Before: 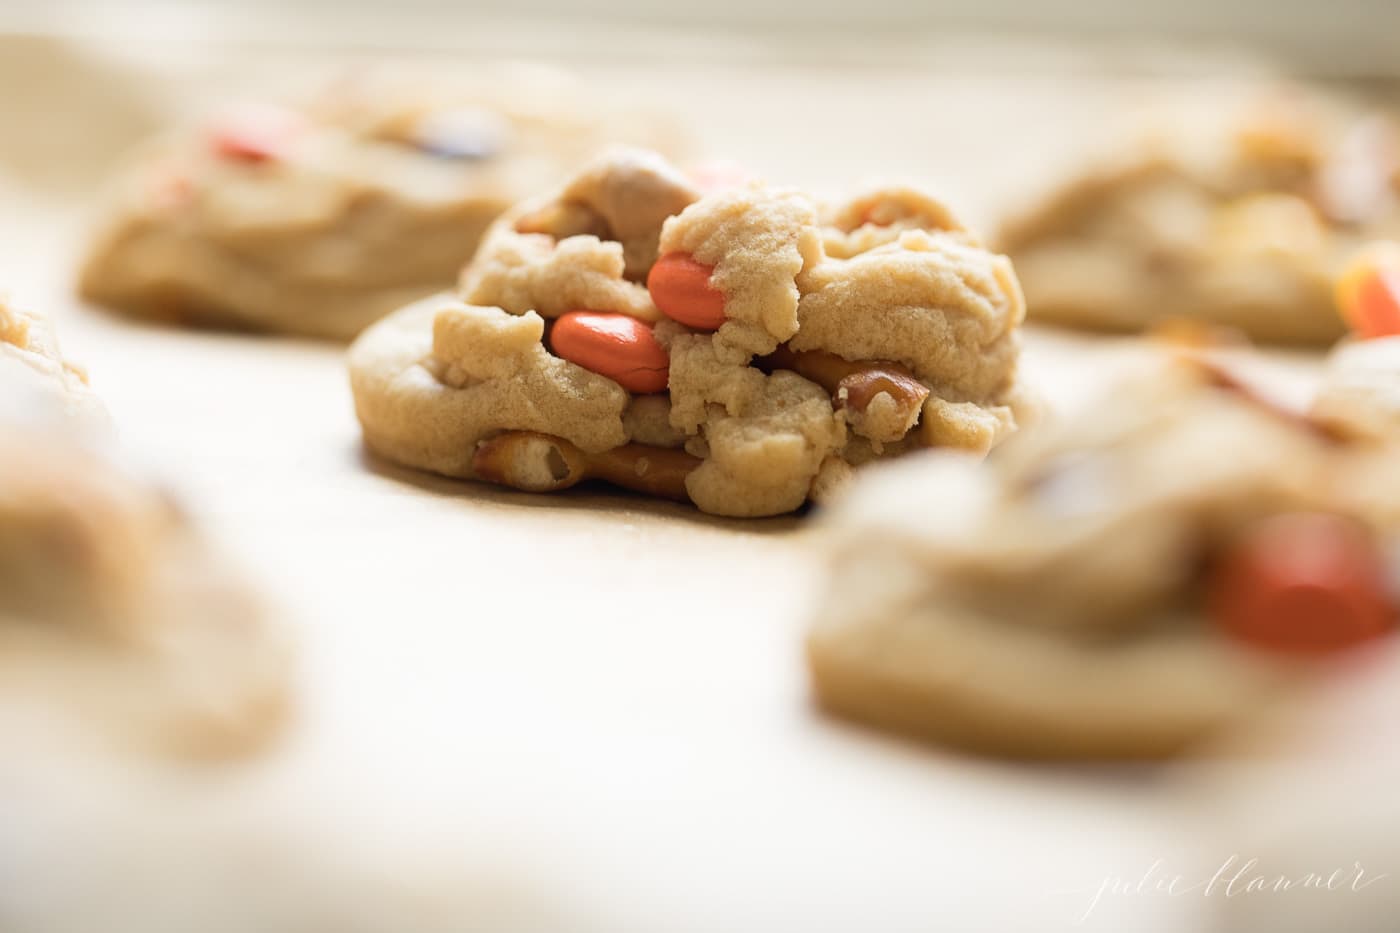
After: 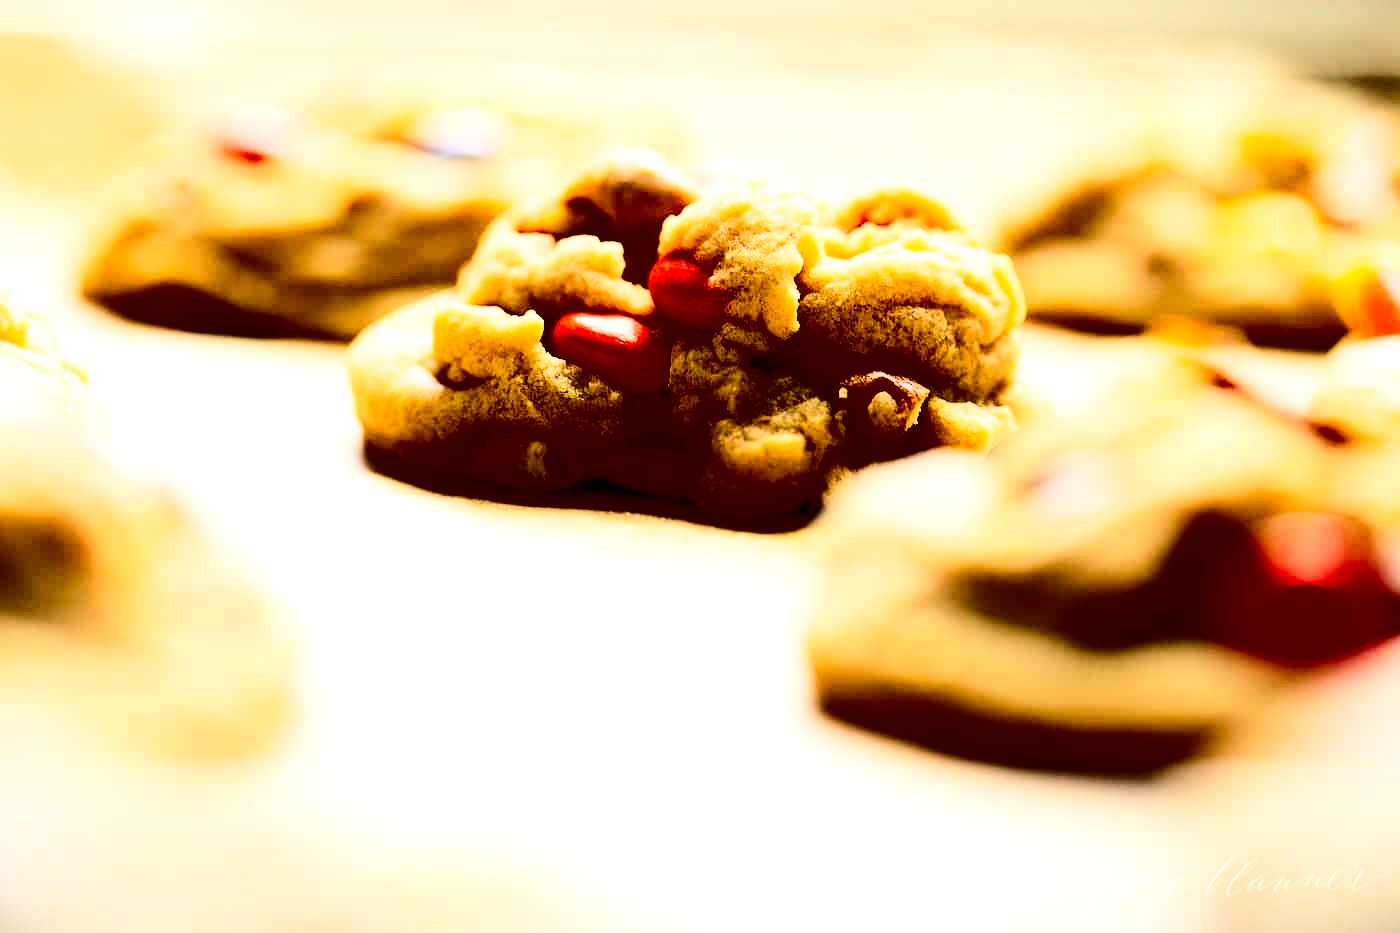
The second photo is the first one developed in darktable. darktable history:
contrast brightness saturation: contrast 0.767, brightness -1, saturation 0.996
tone equalizer: -8 EV -0.395 EV, -7 EV -0.422 EV, -6 EV -0.324 EV, -5 EV -0.223 EV, -3 EV 0.217 EV, -2 EV 0.358 EV, -1 EV 0.413 EV, +0 EV 0.429 EV, edges refinement/feathering 500, mask exposure compensation -1.57 EV, preserve details no
